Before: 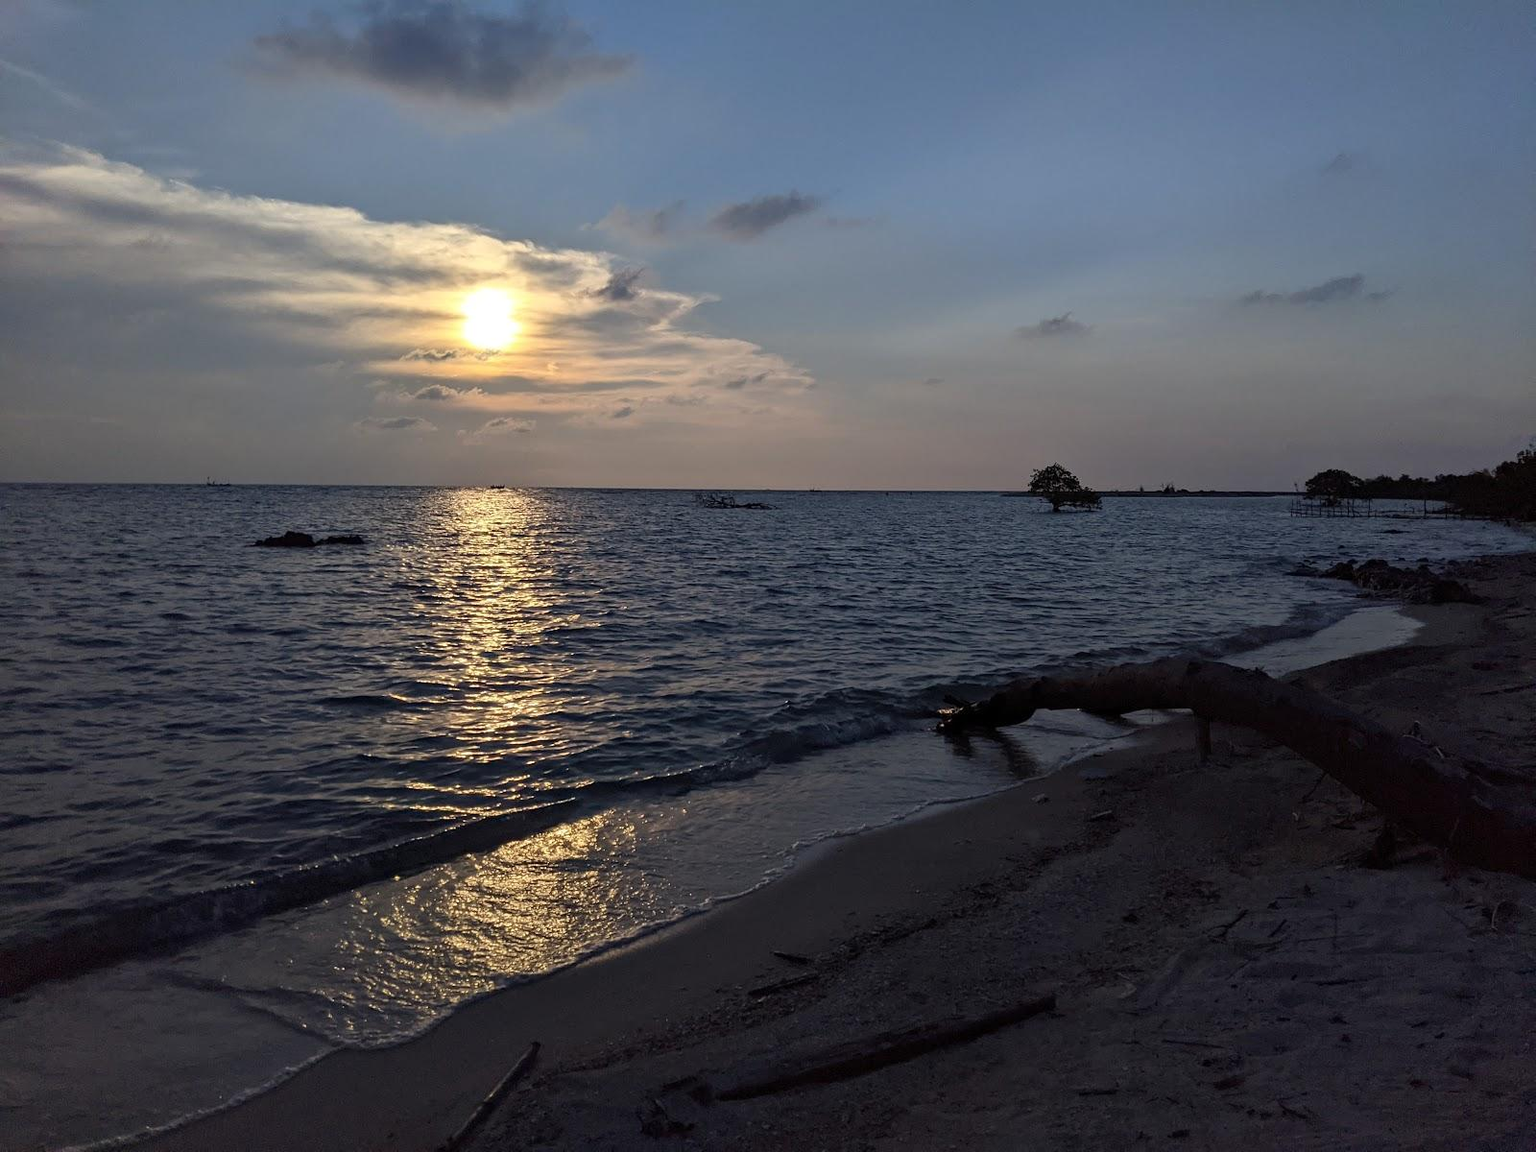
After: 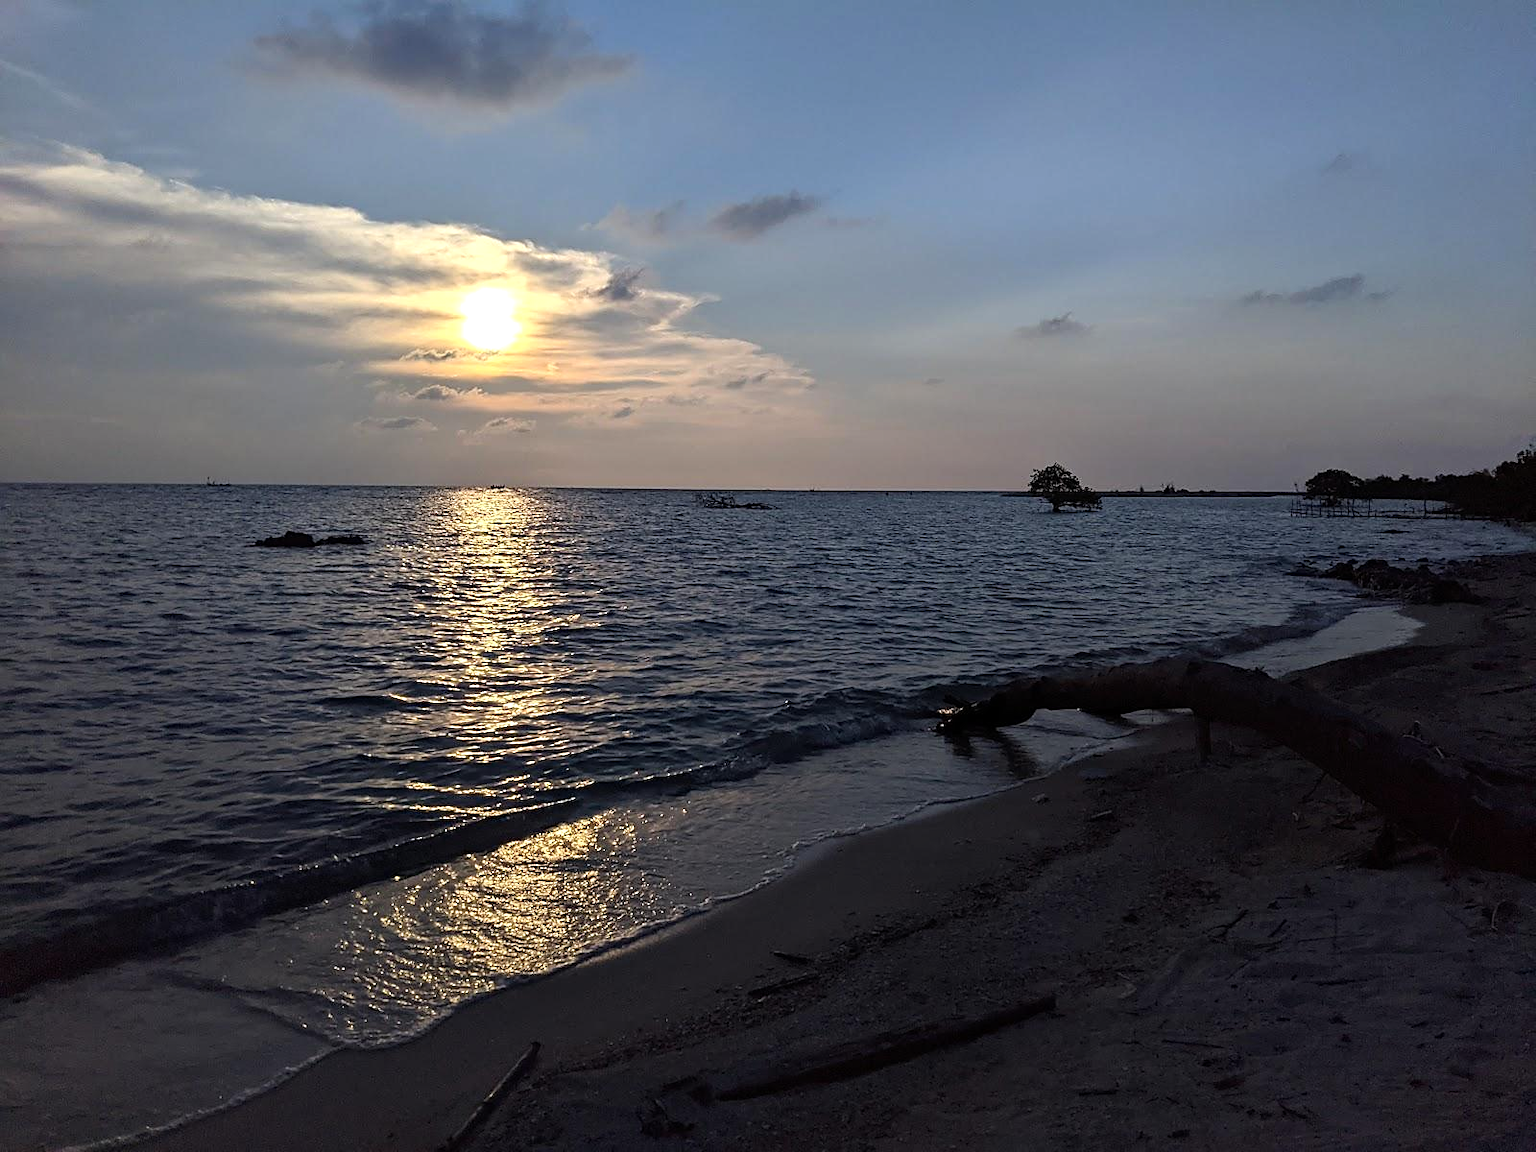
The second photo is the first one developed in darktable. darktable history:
tone equalizer: -8 EV -0.455 EV, -7 EV -0.399 EV, -6 EV -0.361 EV, -5 EV -0.26 EV, -3 EV 0.237 EV, -2 EV 0.363 EV, -1 EV 0.378 EV, +0 EV 0.399 EV
sharpen: radius 1.834, amount 0.39, threshold 1.393
